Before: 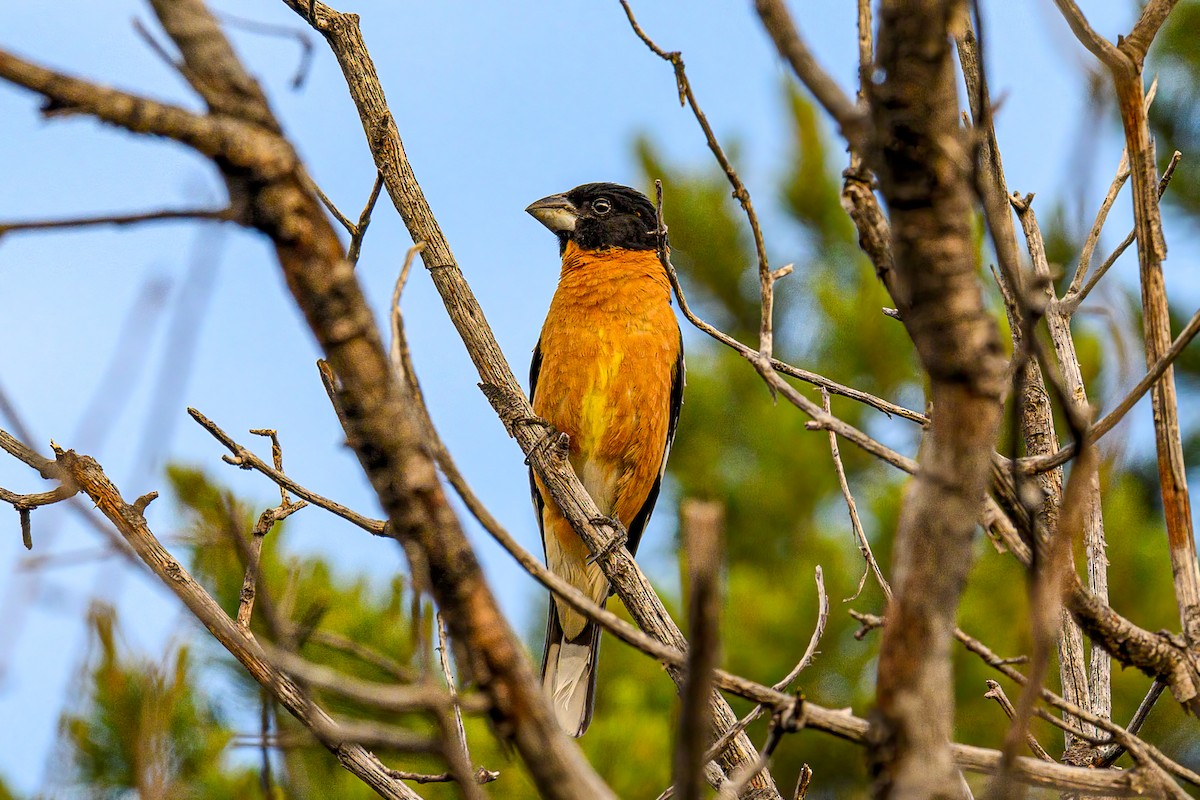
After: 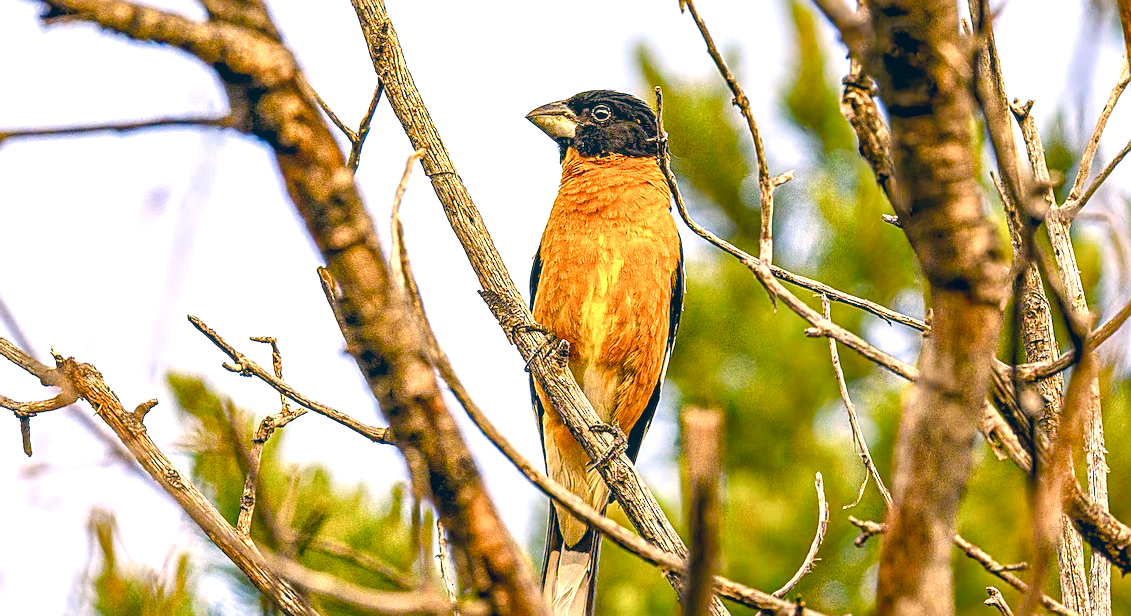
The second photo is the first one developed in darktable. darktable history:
color correction: highlights a* 10.32, highlights b* 14.66, shadows a* -9.59, shadows b* -15.02
sharpen: on, module defaults
crop and rotate: angle 0.03°, top 11.643%, right 5.651%, bottom 11.189%
color balance rgb: perceptual saturation grading › global saturation 20%, perceptual saturation grading › highlights -50%, perceptual saturation grading › shadows 30%, perceptual brilliance grading › global brilliance 10%, perceptual brilliance grading › shadows 15%
local contrast: detail 110%
exposure: exposure 0.556 EV, compensate highlight preservation false
